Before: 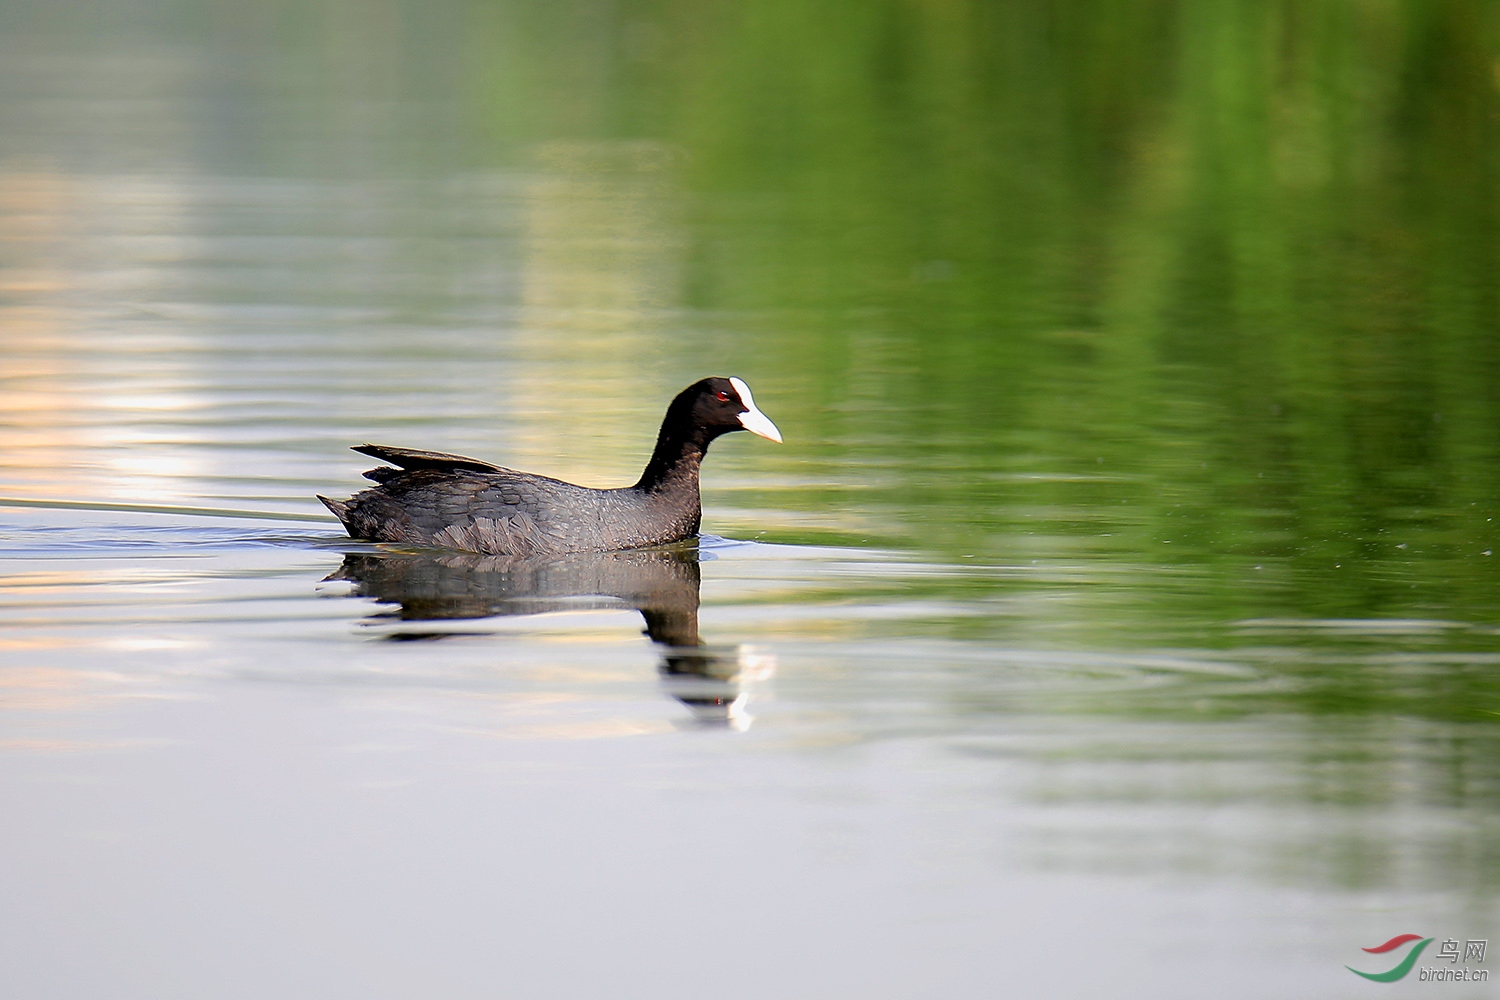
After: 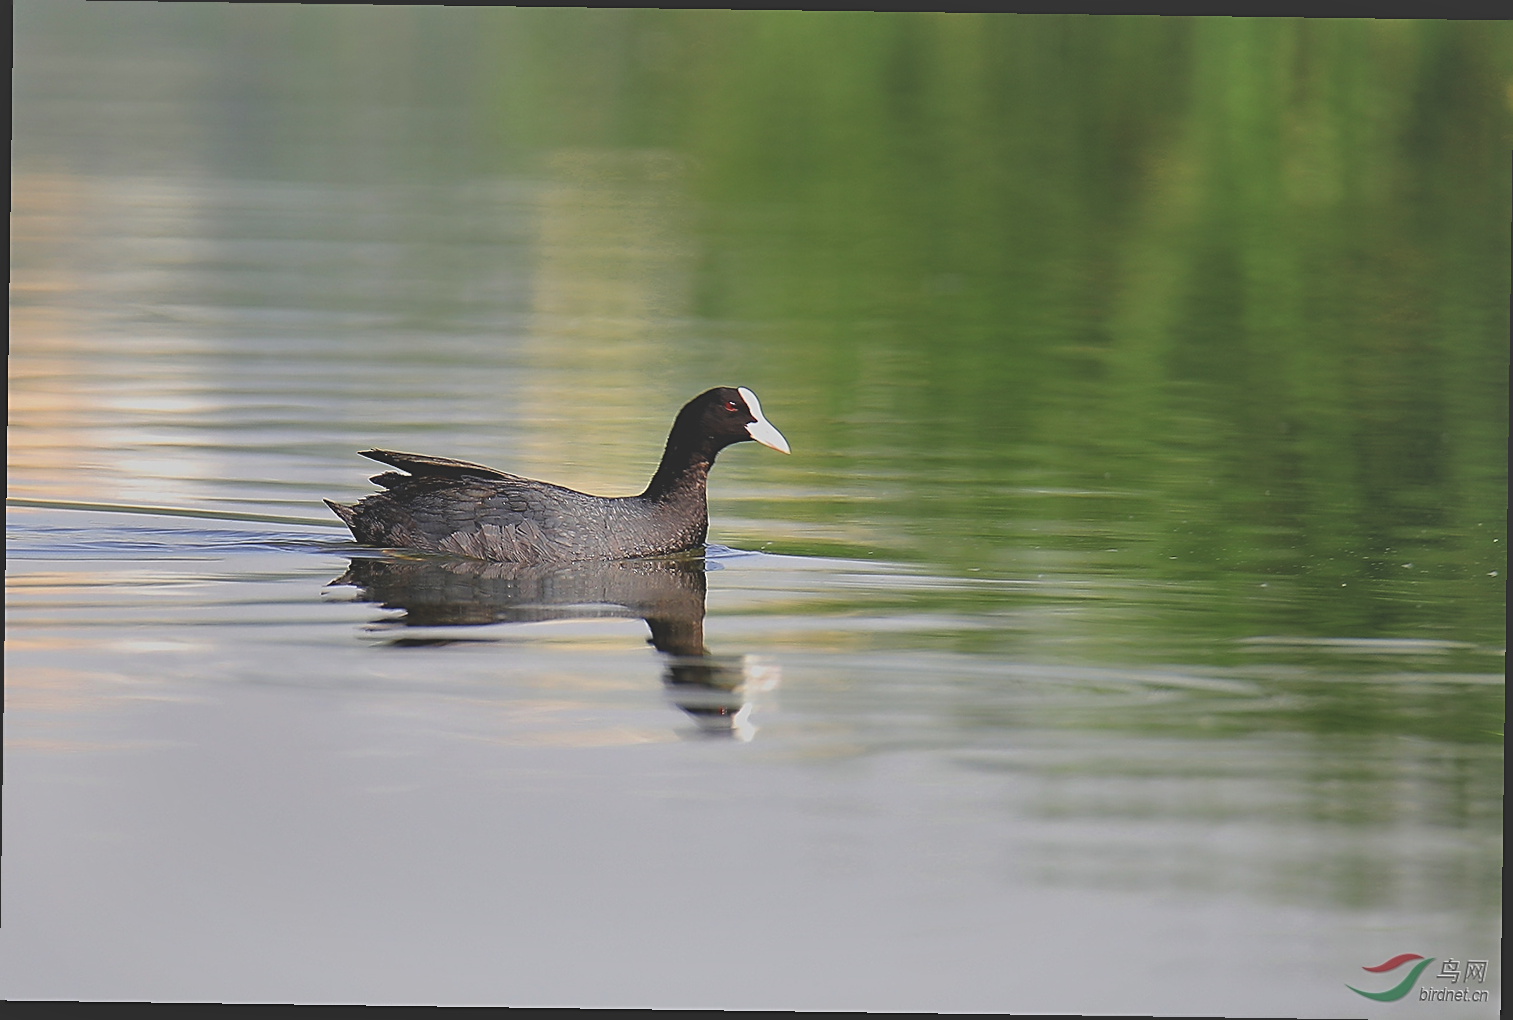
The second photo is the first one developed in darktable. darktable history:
sharpen: on, module defaults
shadows and highlights: soften with gaussian
exposure: black level correction -0.036, exposure -0.497 EV, compensate highlight preservation false
rotate and perspective: rotation 0.8°, automatic cropping off
